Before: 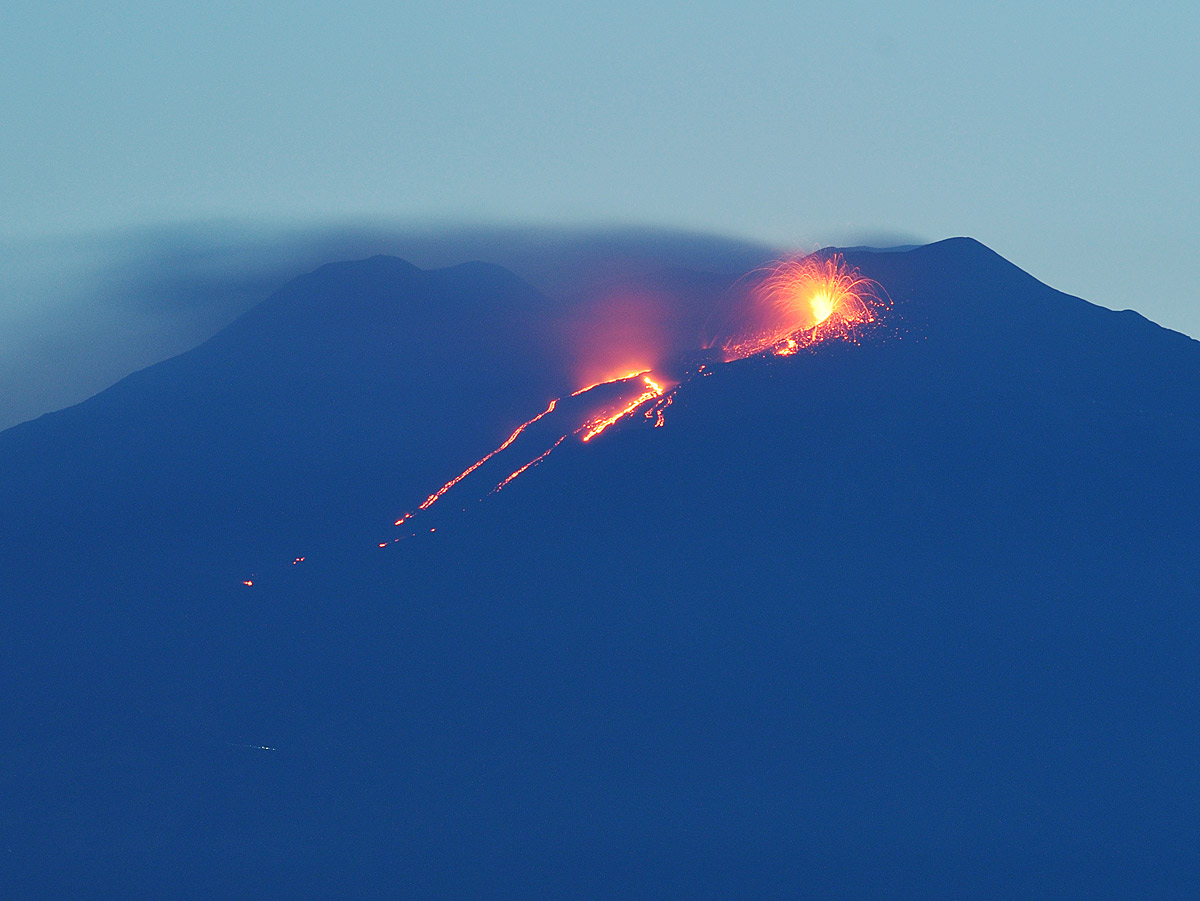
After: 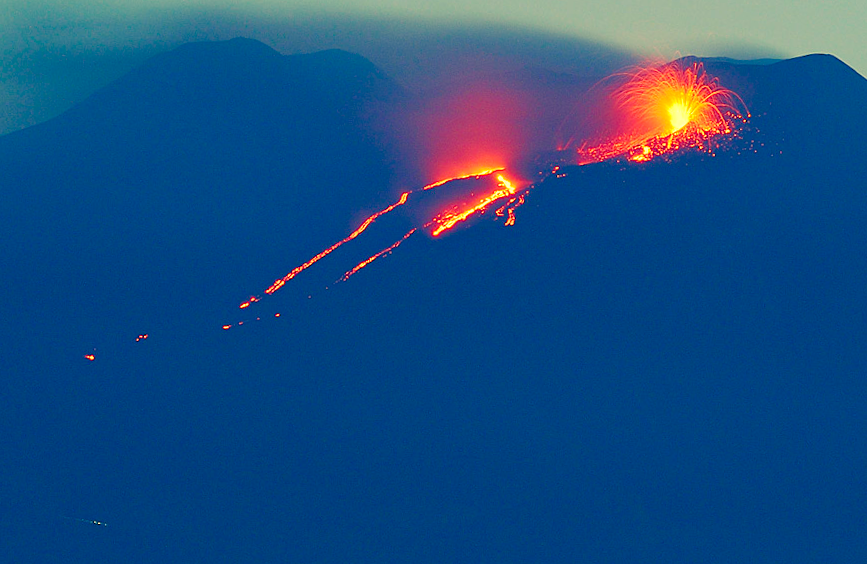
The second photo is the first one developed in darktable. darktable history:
crop and rotate: angle -3.37°, left 9.79%, top 20.73%, right 12.42%, bottom 11.82%
white balance: red 1.123, blue 0.83
color balance rgb: perceptual saturation grading › global saturation 20%, perceptual saturation grading › highlights -25%, perceptual saturation grading › shadows 25%, global vibrance 50%
